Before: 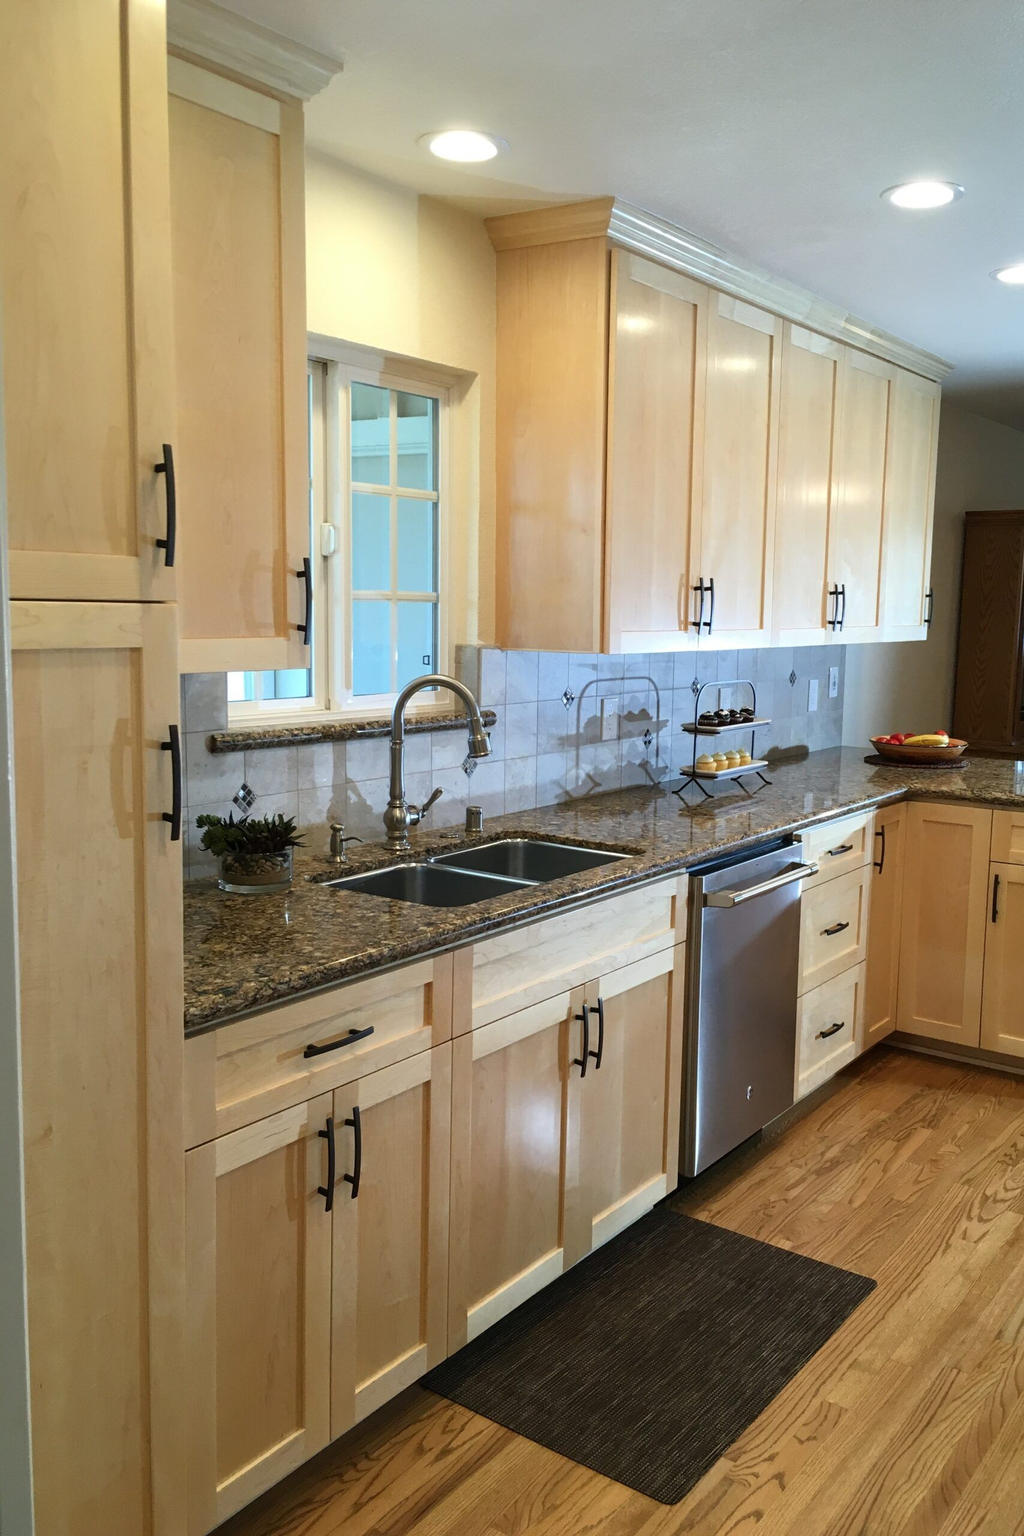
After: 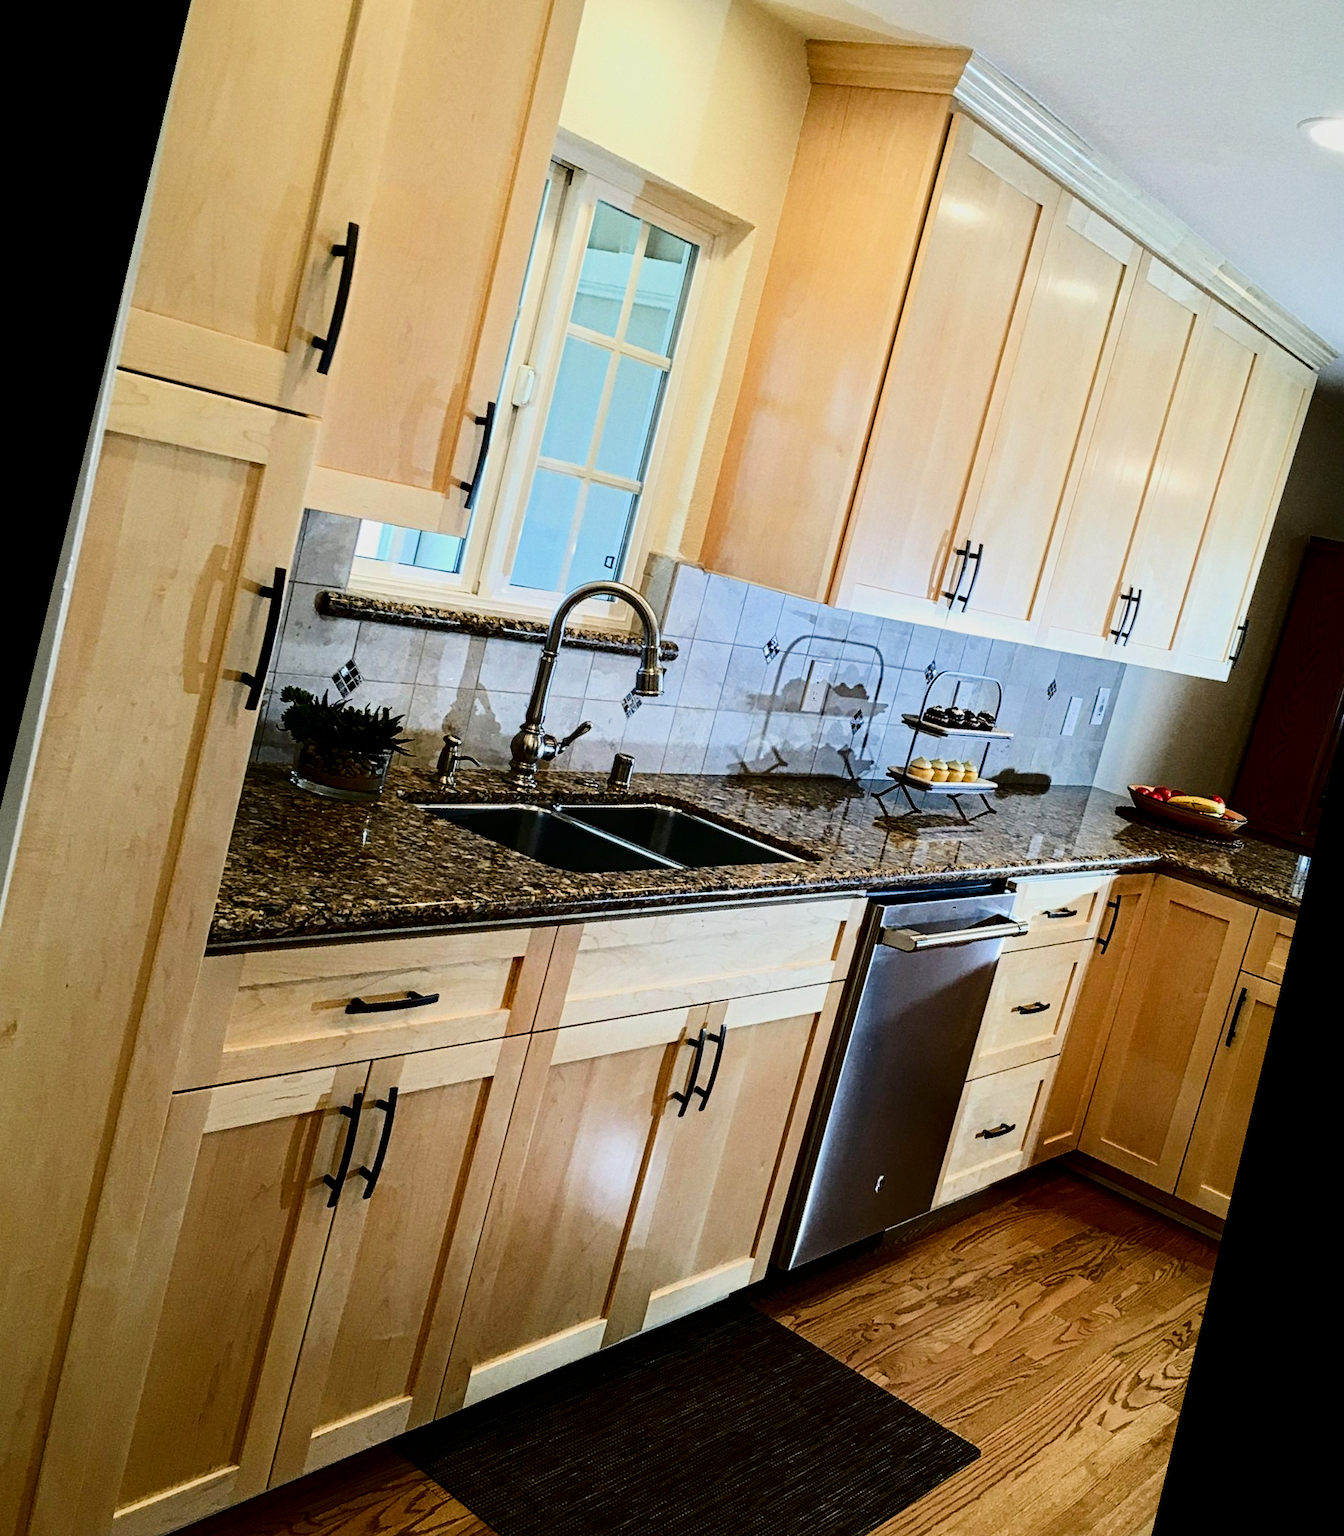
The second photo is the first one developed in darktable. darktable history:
filmic rgb: black relative exposure -7.65 EV, white relative exposure 4.56 EV, hardness 3.61
contrast brightness saturation: contrast 0.22, brightness -0.19, saturation 0.24
tone equalizer: -8 EV 0.001 EV, -7 EV -0.002 EV, -6 EV 0.002 EV, -5 EV -0.03 EV, -4 EV -0.116 EV, -3 EV -0.169 EV, -2 EV 0.24 EV, -1 EV 0.702 EV, +0 EV 0.493 EV
rotate and perspective: rotation 13.27°, automatic cropping off
grain: coarseness 14.57 ISO, strength 8.8%
contrast equalizer: y [[0.5, 0.5, 0.5, 0.539, 0.64, 0.611], [0.5 ×6], [0.5 ×6], [0 ×6], [0 ×6]]
crop: left 9.712%, top 16.928%, right 10.845%, bottom 12.332%
